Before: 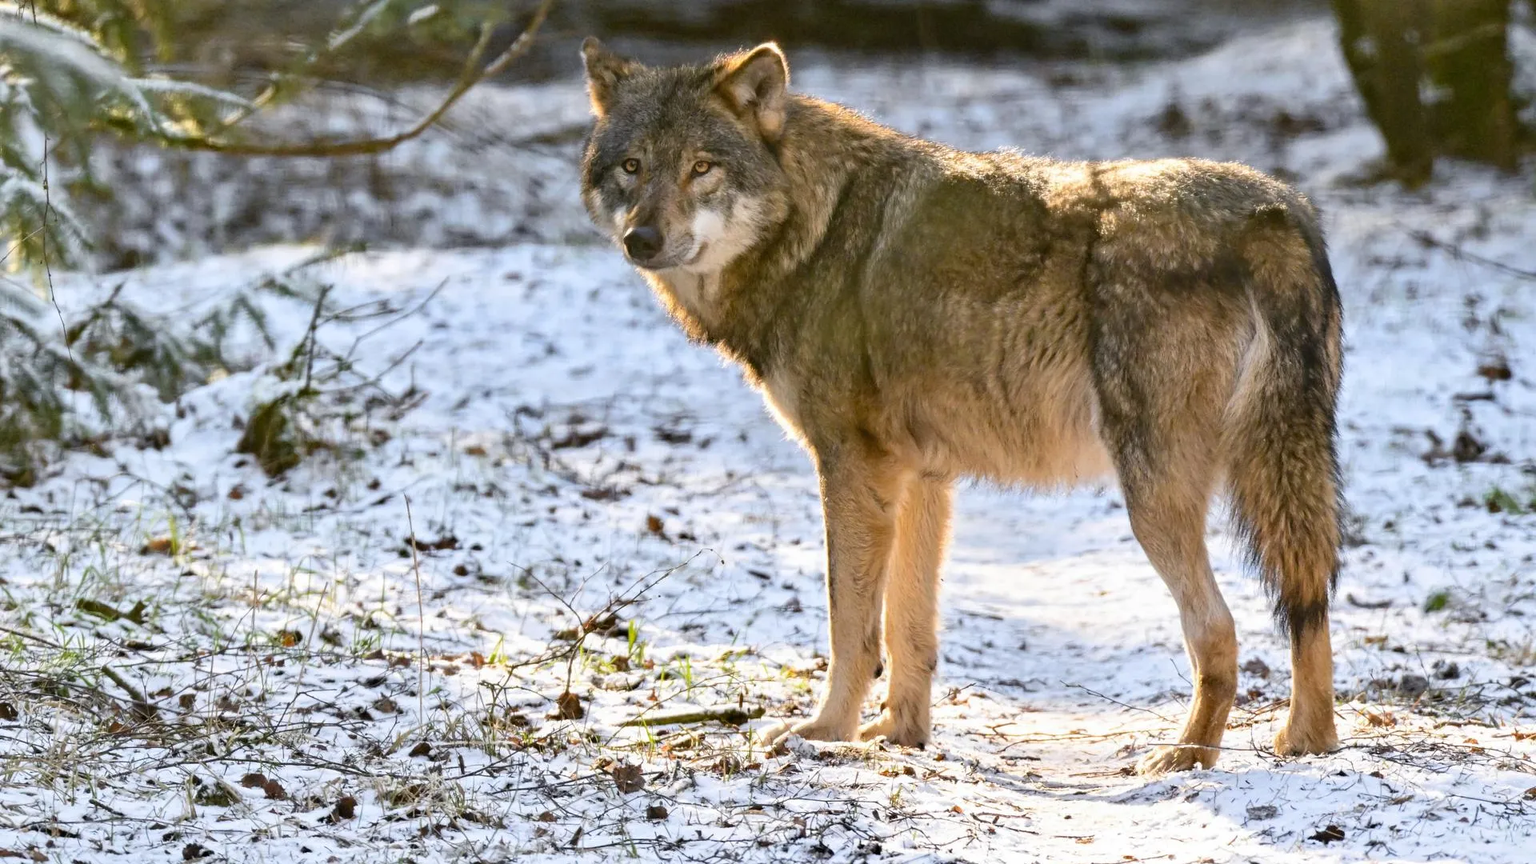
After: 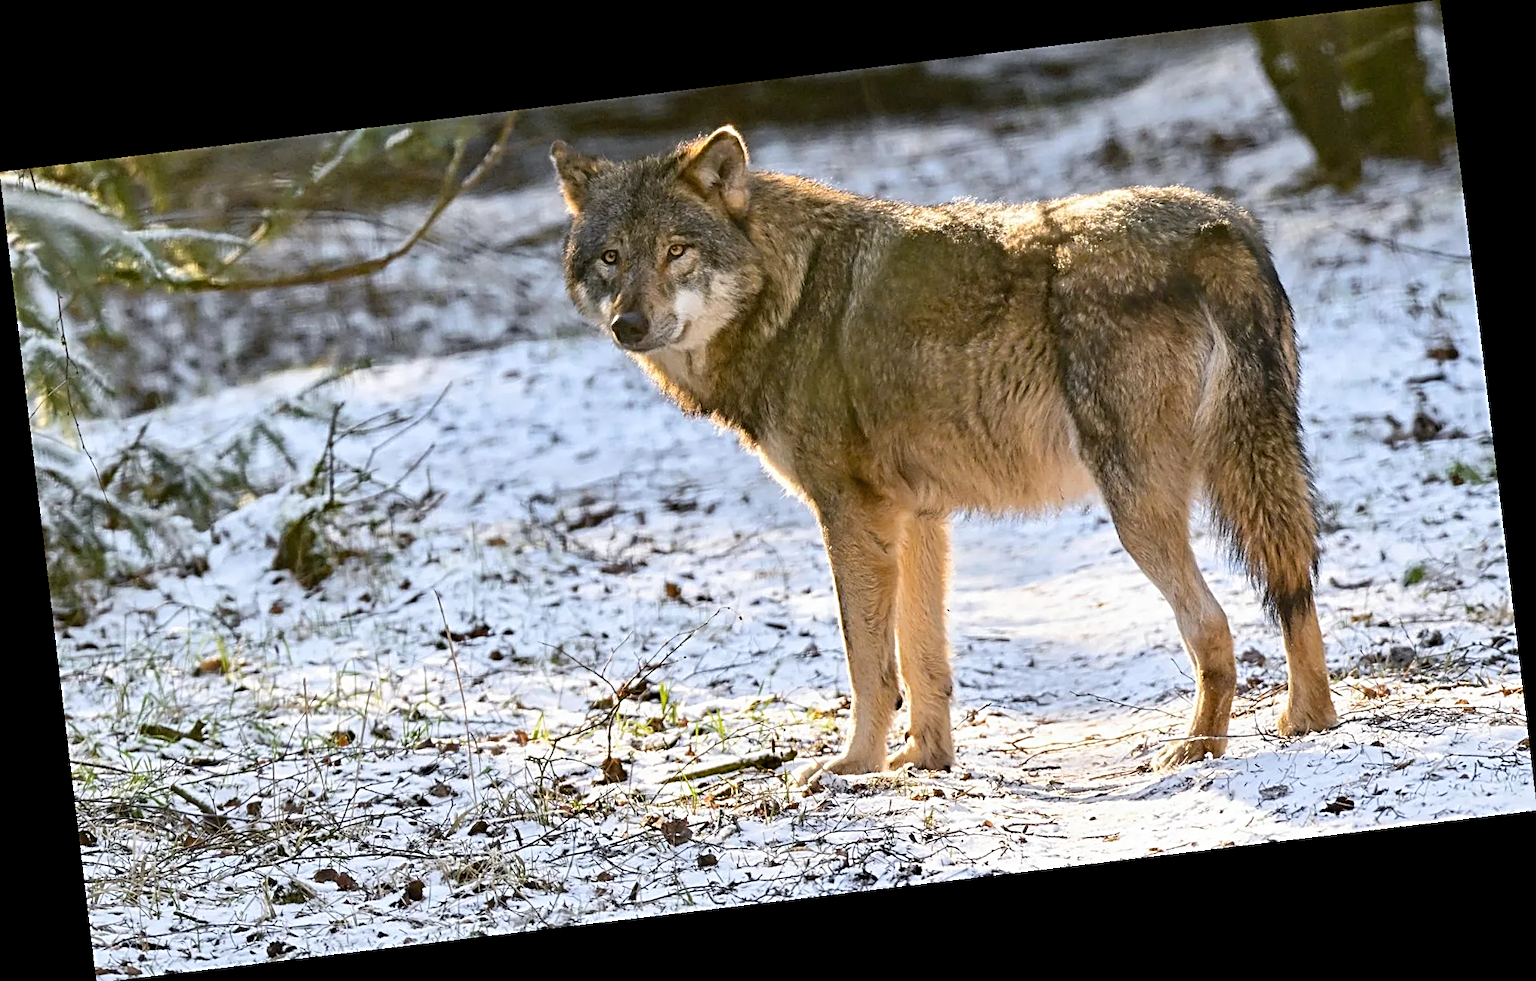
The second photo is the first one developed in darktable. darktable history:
sharpen: radius 2.584, amount 0.688
rotate and perspective: rotation -6.83°, automatic cropping off
